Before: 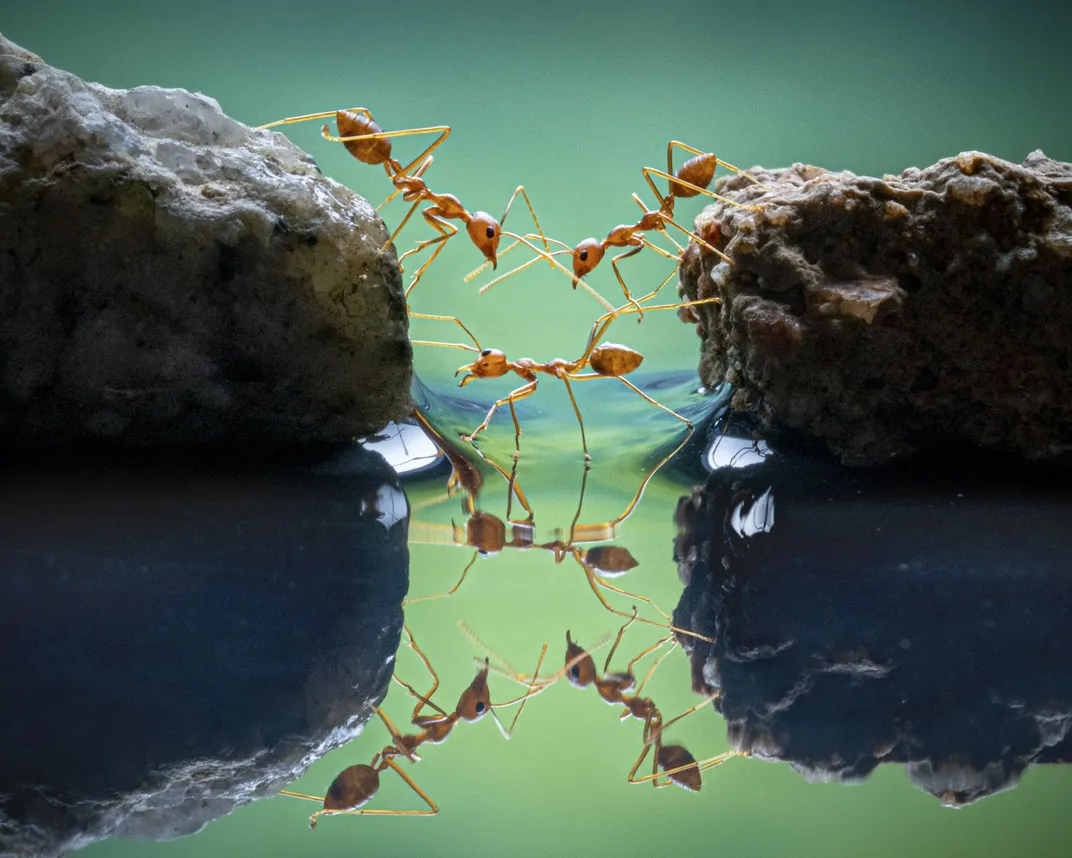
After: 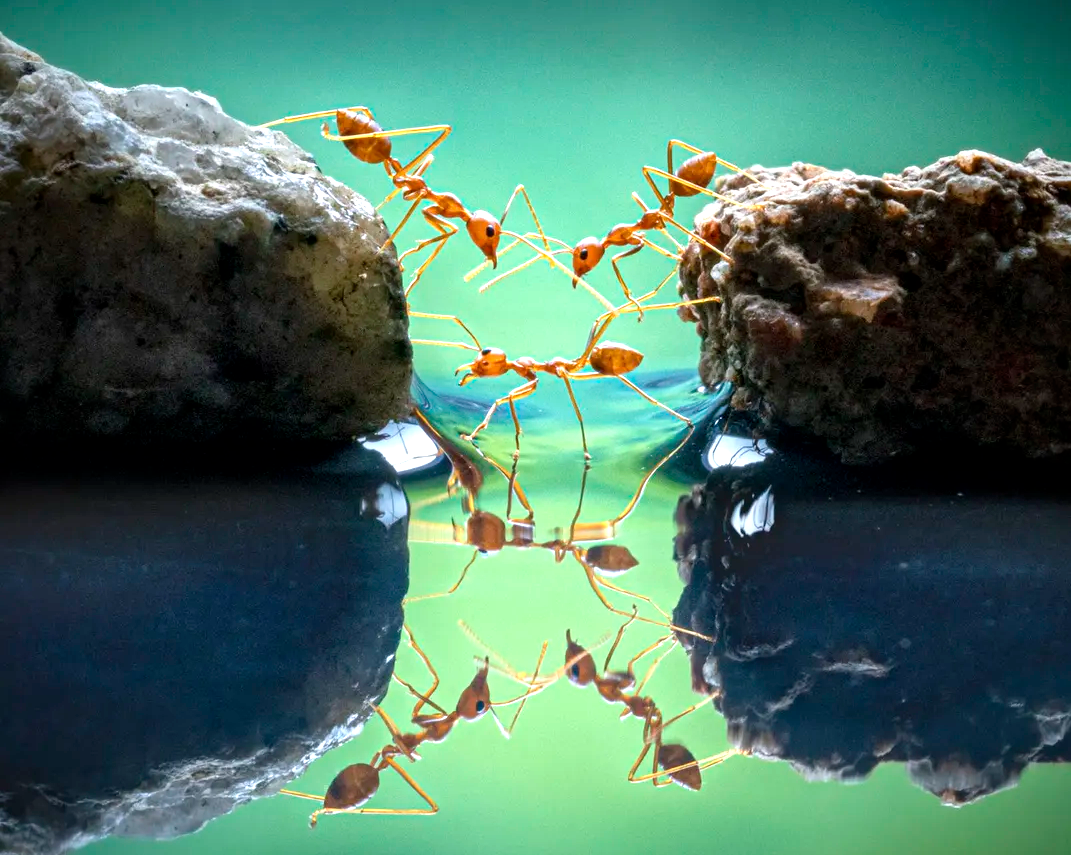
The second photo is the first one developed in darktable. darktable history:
crop: top 0.18%, bottom 0.124%
levels: mode automatic, levels [0.073, 0.497, 0.972]
local contrast: mode bilateral grid, contrast 20, coarseness 49, detail 119%, midtone range 0.2
exposure: black level correction 0, exposure 0.699 EV, compensate exposure bias true, compensate highlight preservation false
